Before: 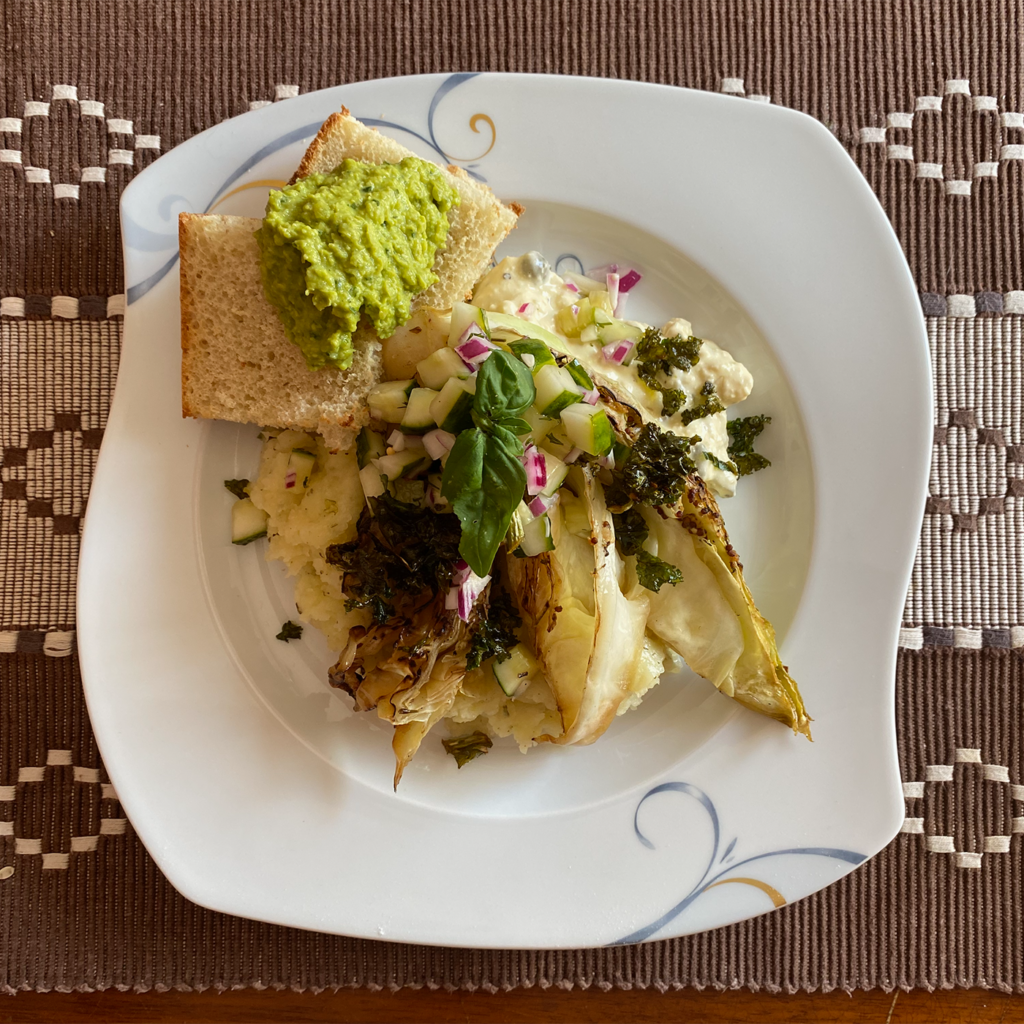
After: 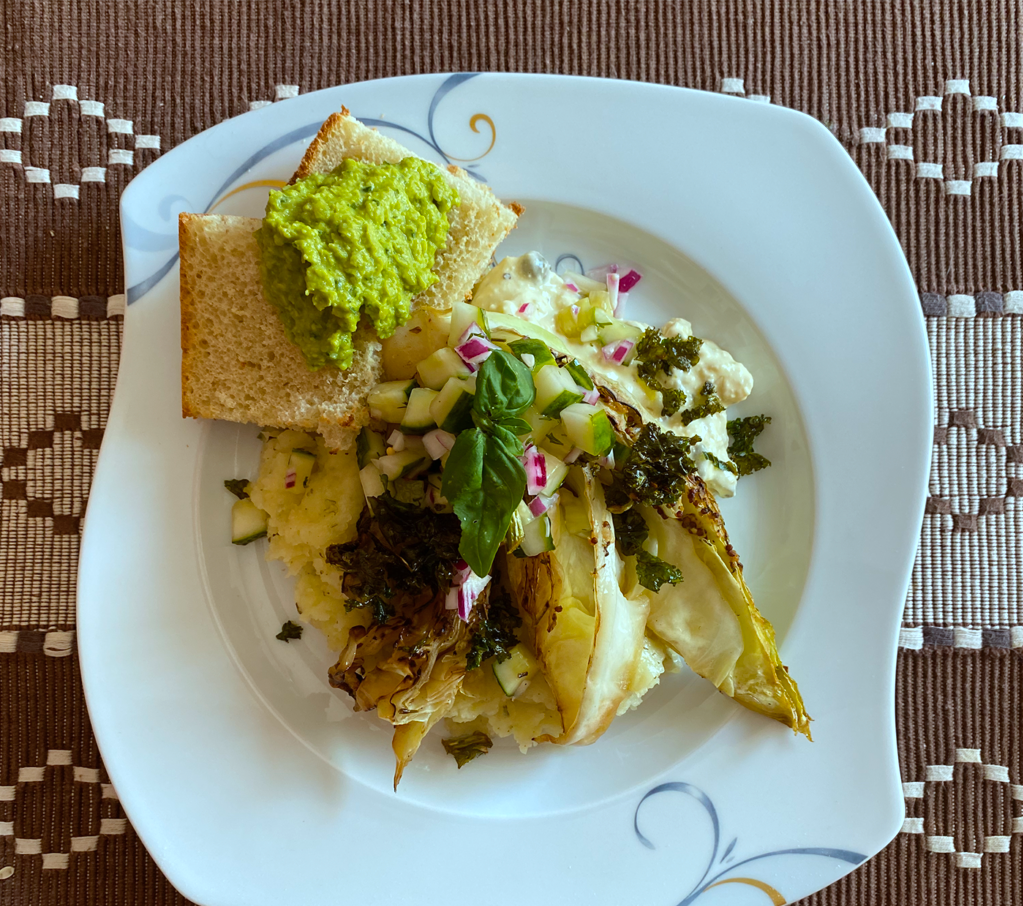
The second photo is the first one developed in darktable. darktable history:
color correction: highlights a* -10.04, highlights b* -10.37
color balance rgb: linear chroma grading › global chroma 10%, perceptual saturation grading › global saturation 5%, perceptual brilliance grading › global brilliance 4%, global vibrance 7%, saturation formula JzAzBz (2021)
white balance: red 0.976, blue 1.04
crop and rotate: top 0%, bottom 11.49%
